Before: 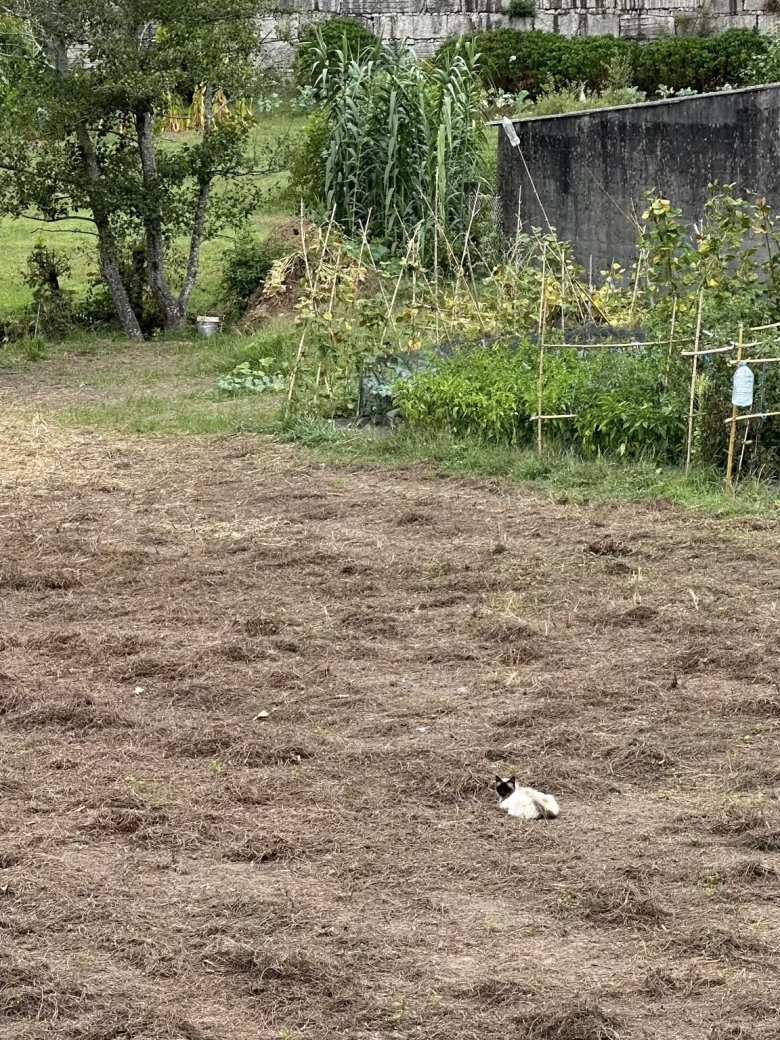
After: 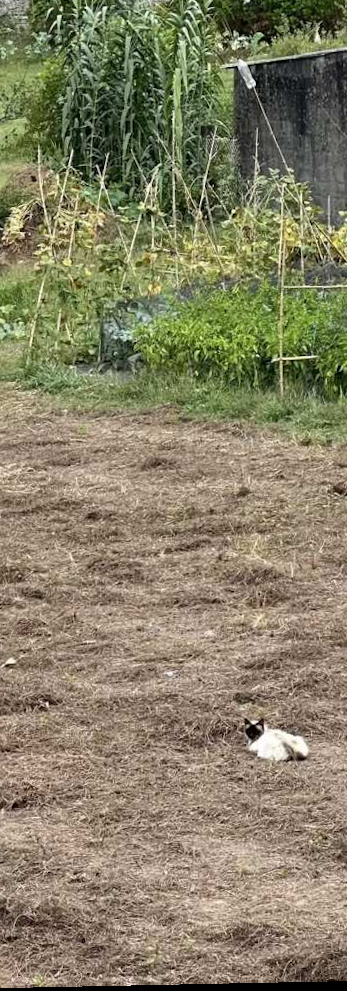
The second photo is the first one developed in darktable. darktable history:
crop: left 33.452%, top 6.025%, right 23.155%
rotate and perspective: rotation -1.17°, automatic cropping off
